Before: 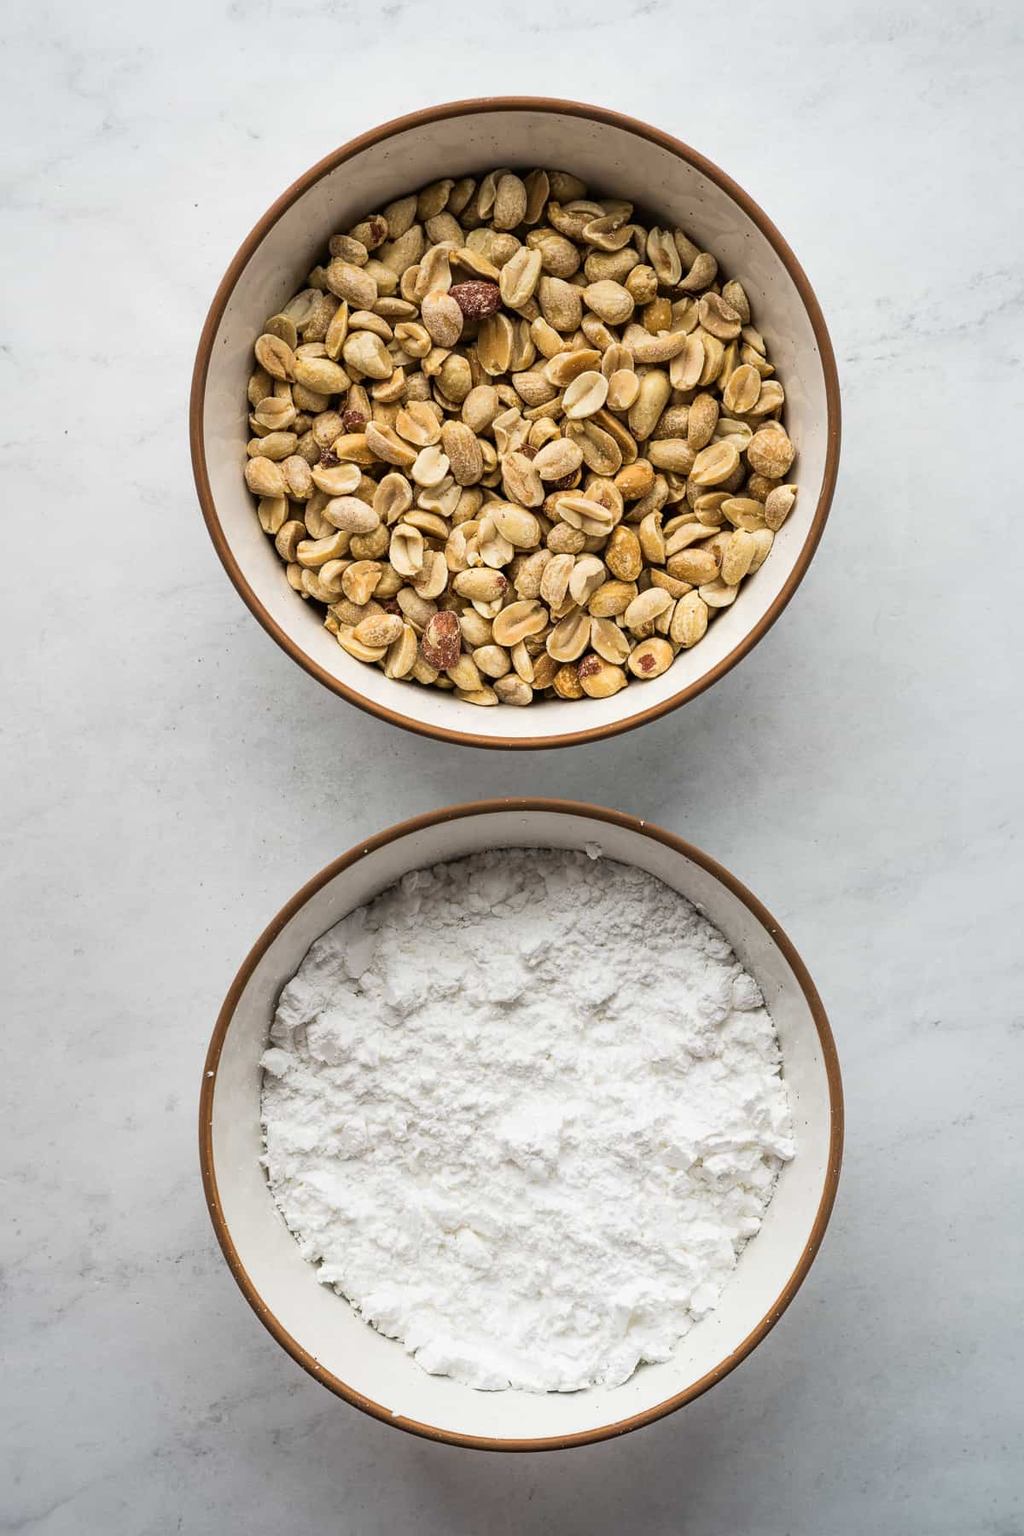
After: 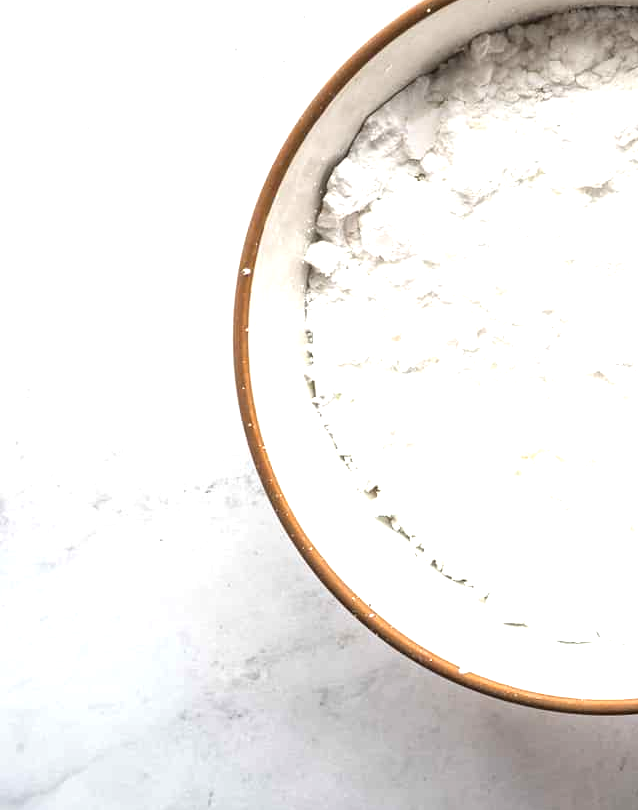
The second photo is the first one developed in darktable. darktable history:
crop and rotate: top 54.851%, right 46.789%, bottom 0.117%
exposure: black level correction 0, exposure 1.199 EV, compensate highlight preservation false
